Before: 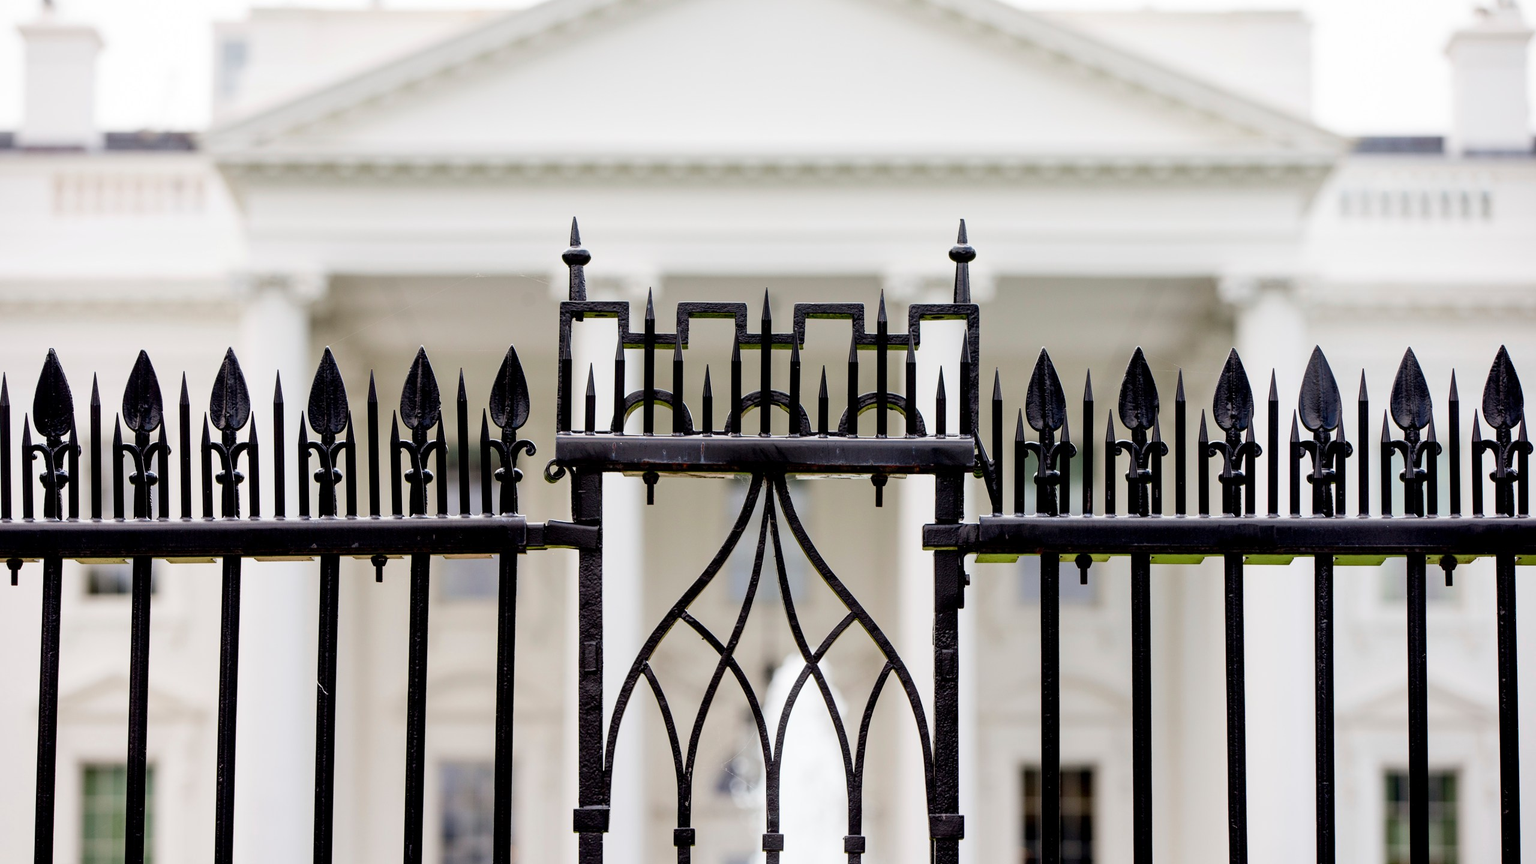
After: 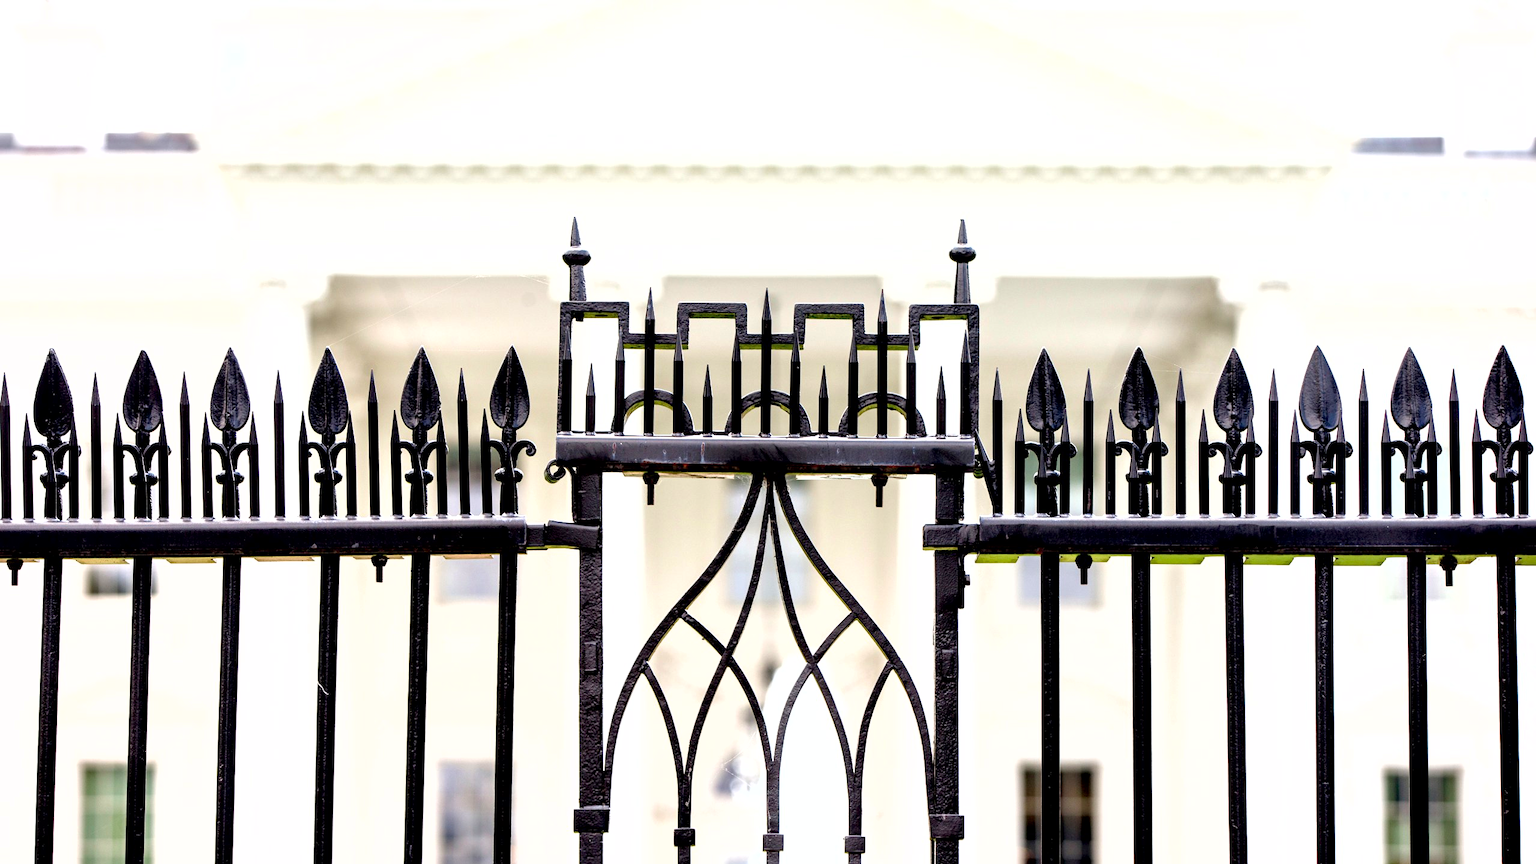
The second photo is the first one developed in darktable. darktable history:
exposure: black level correction 0.001, exposure 1.117 EV, compensate highlight preservation false
shadows and highlights: shadows 24.85, highlights -25.81
